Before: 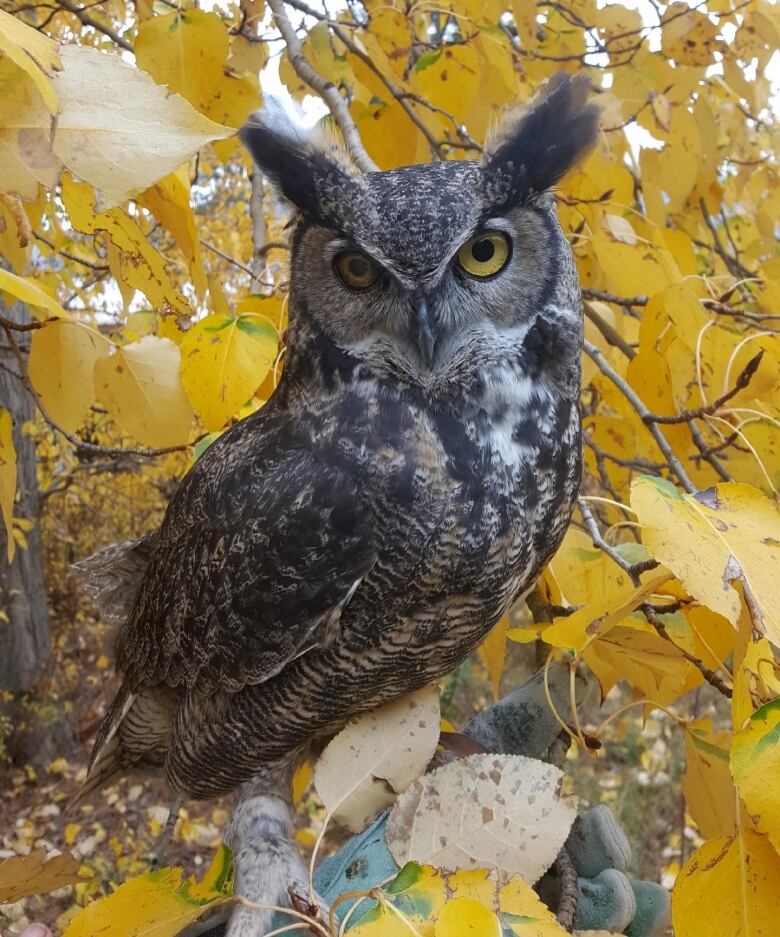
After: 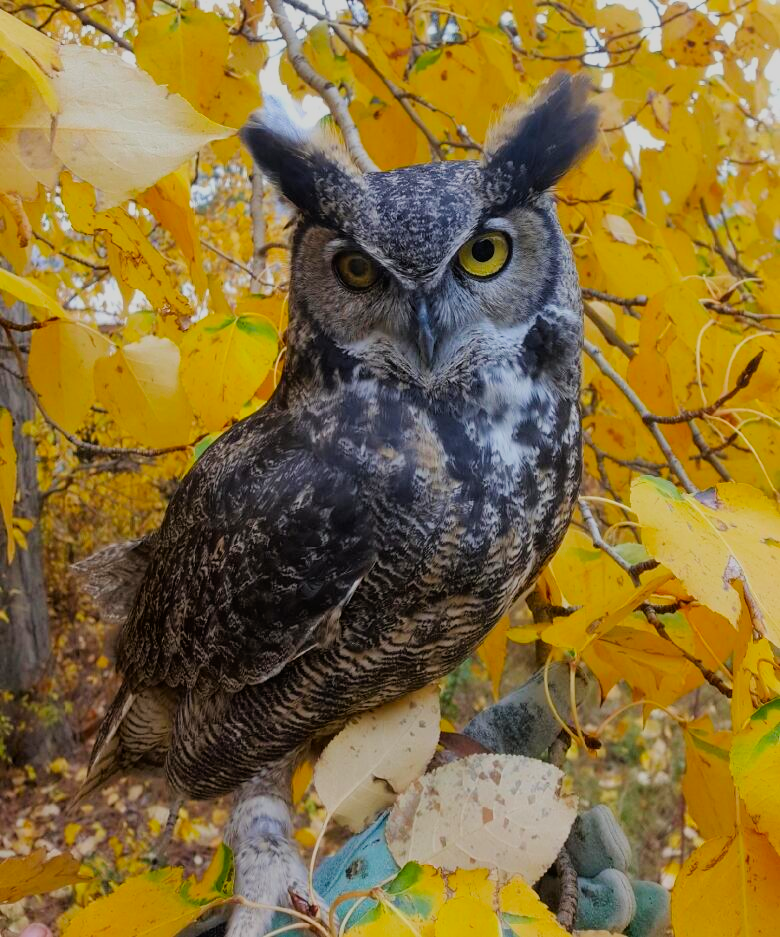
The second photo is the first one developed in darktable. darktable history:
contrast brightness saturation: saturation 0.516
filmic rgb: black relative exposure -7.65 EV, white relative exposure 4.56 EV, hardness 3.61
